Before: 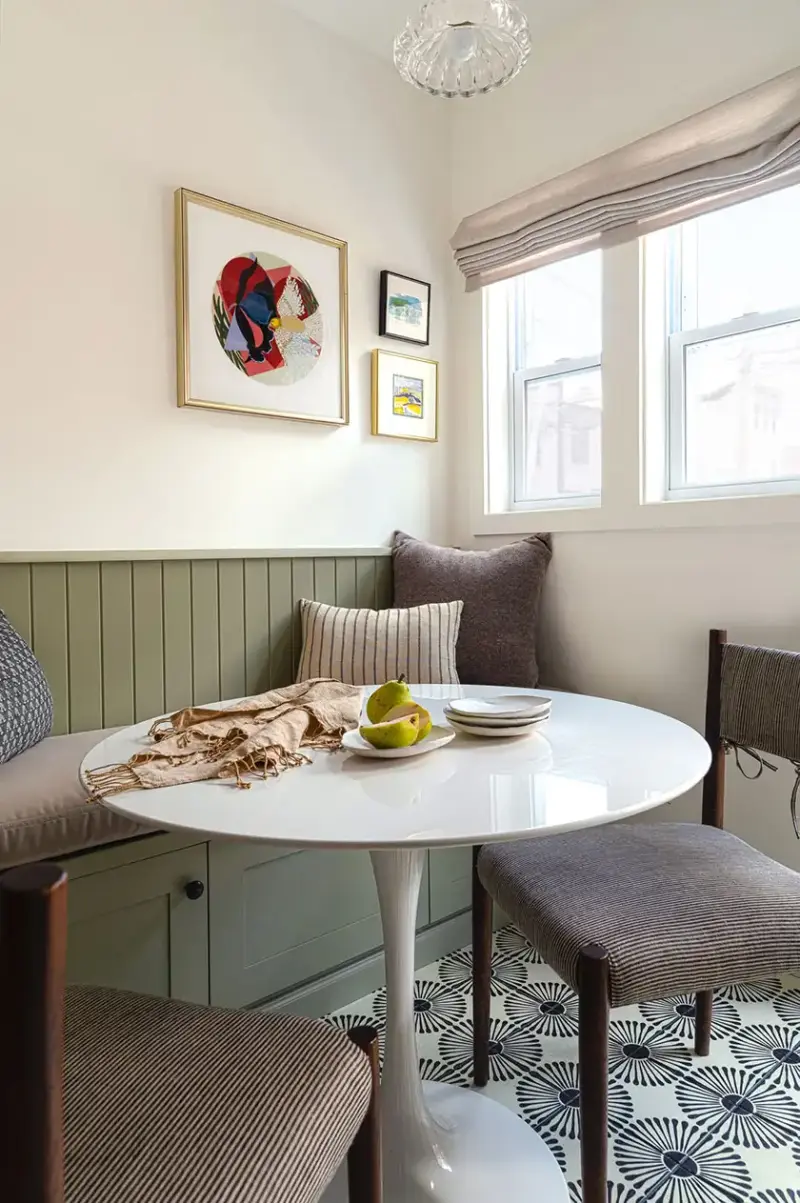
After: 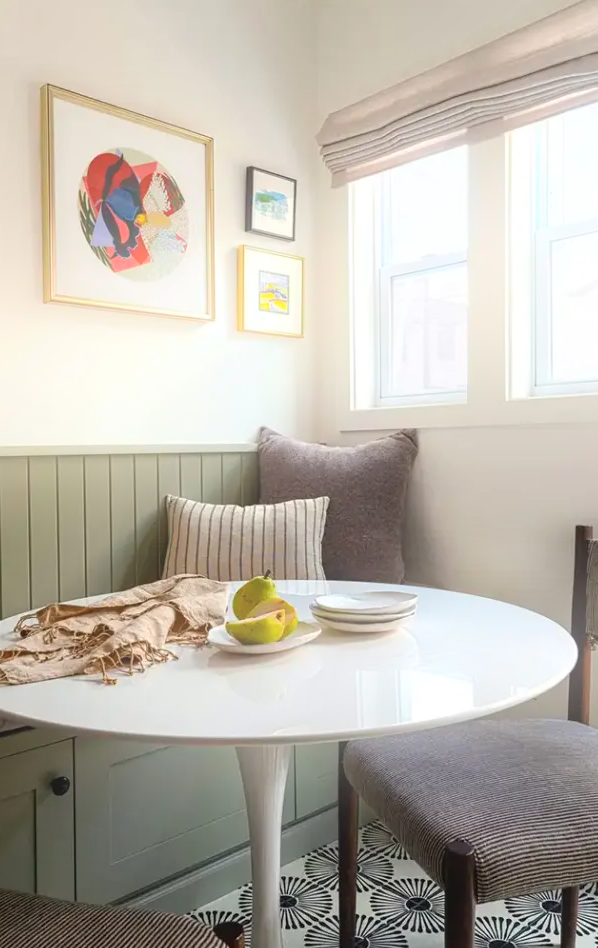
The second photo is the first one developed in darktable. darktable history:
crop: left 16.768%, top 8.653%, right 8.362%, bottom 12.485%
bloom: size 16%, threshold 98%, strength 20%
